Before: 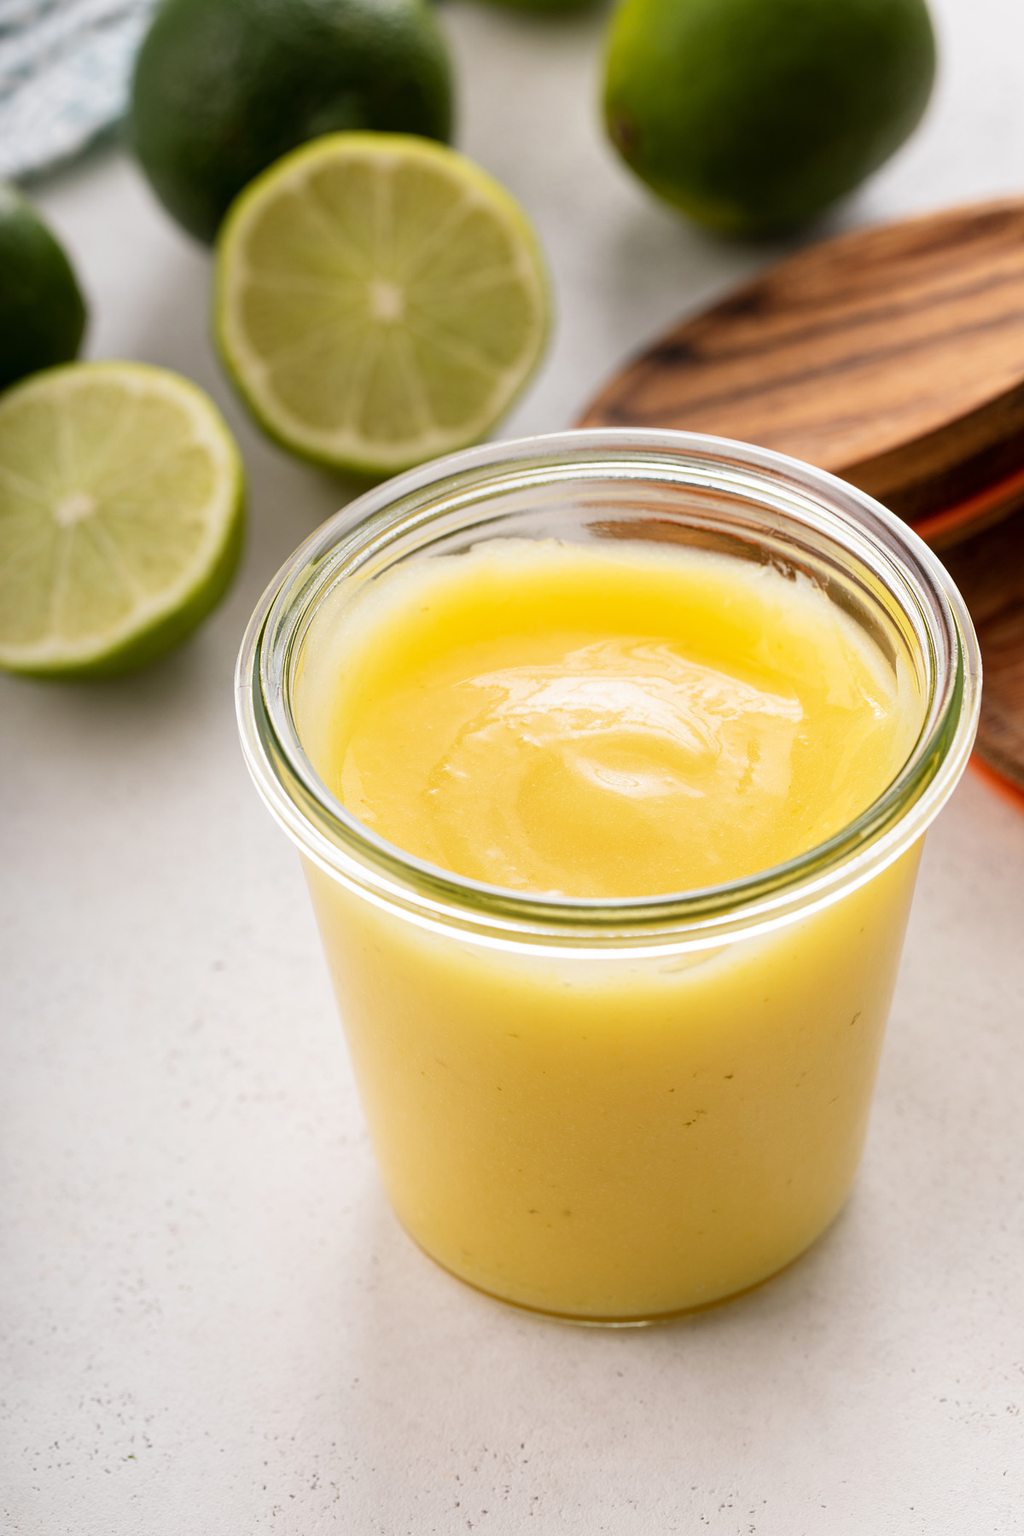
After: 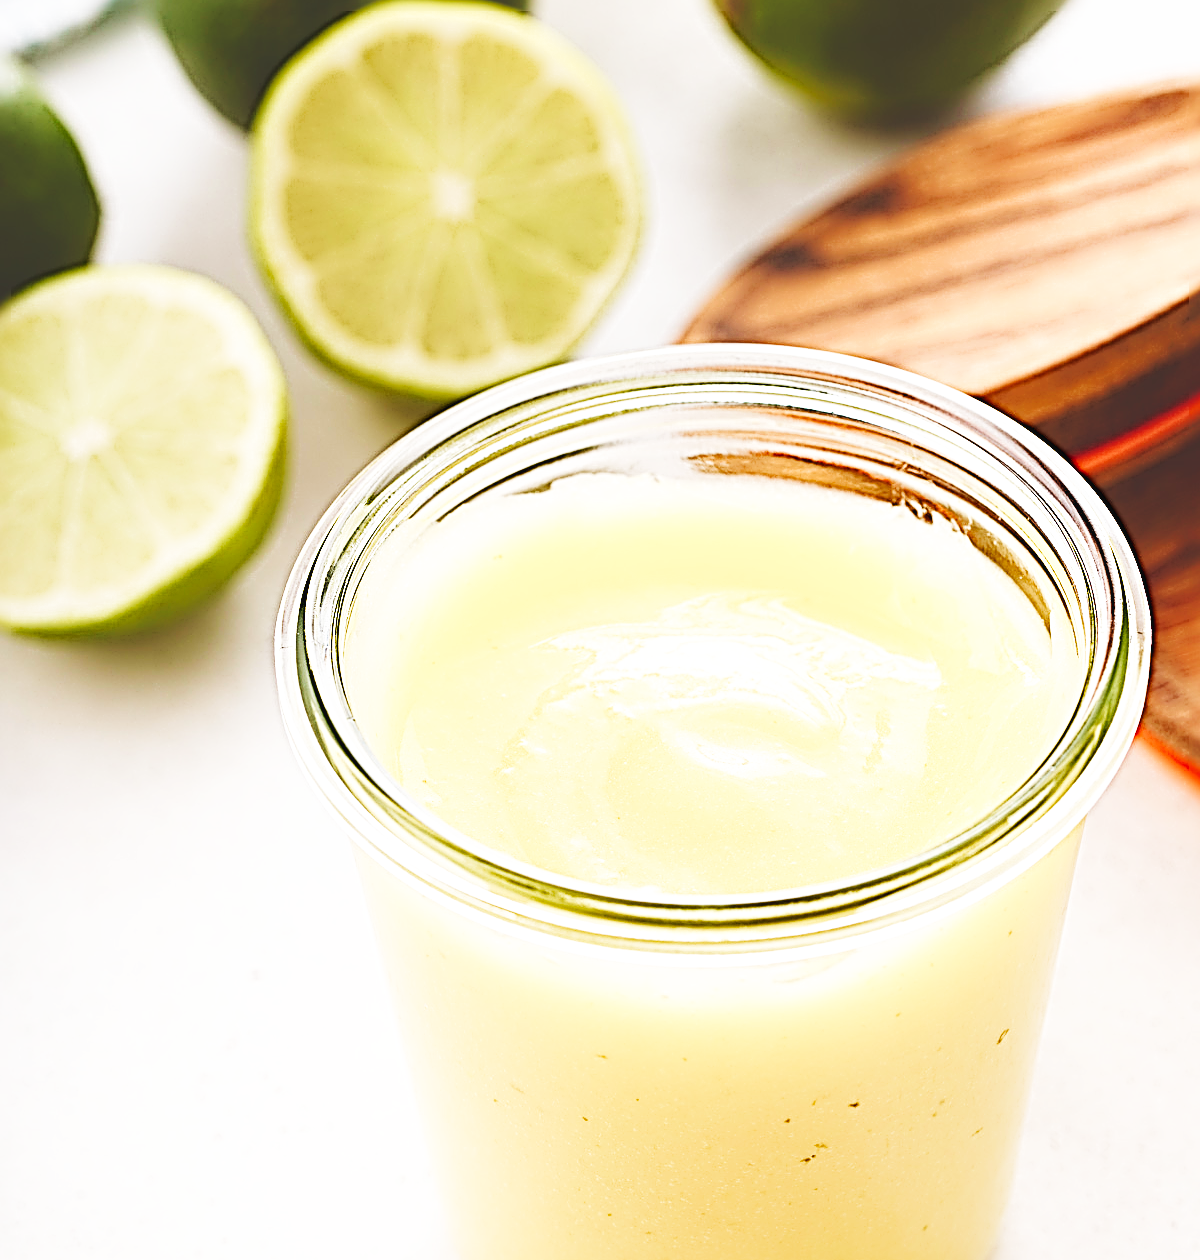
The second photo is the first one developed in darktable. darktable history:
velvia: on, module defaults
sharpen: radius 4.02, amount 1.998
crop and rotate: top 8.737%, bottom 21.234%
color balance rgb: shadows lift › chroma 2.017%, shadows lift › hue 51.97°, perceptual saturation grading › global saturation 20%, perceptual saturation grading › highlights -49.985%, perceptual saturation grading › shadows 26.14%
exposure: black level correction -0.027, compensate exposure bias true, compensate highlight preservation false
base curve: curves: ch0 [(0, 0.003) (0.001, 0.002) (0.006, 0.004) (0.02, 0.022) (0.048, 0.086) (0.094, 0.234) (0.162, 0.431) (0.258, 0.629) (0.385, 0.8) (0.548, 0.918) (0.751, 0.988) (1, 1)], preserve colors none
